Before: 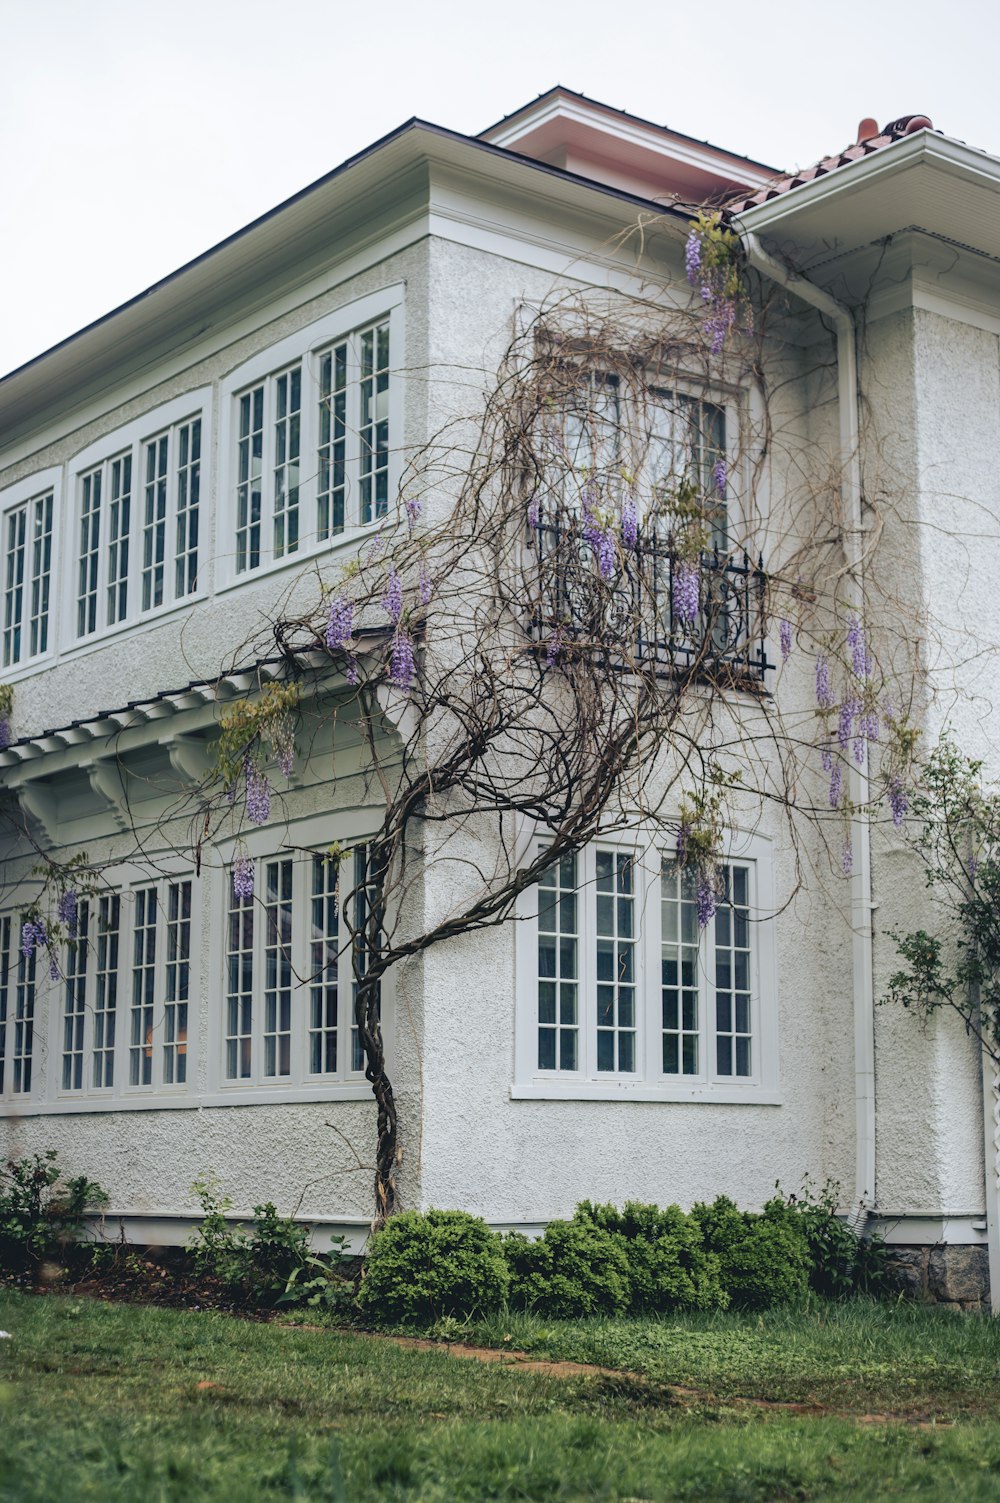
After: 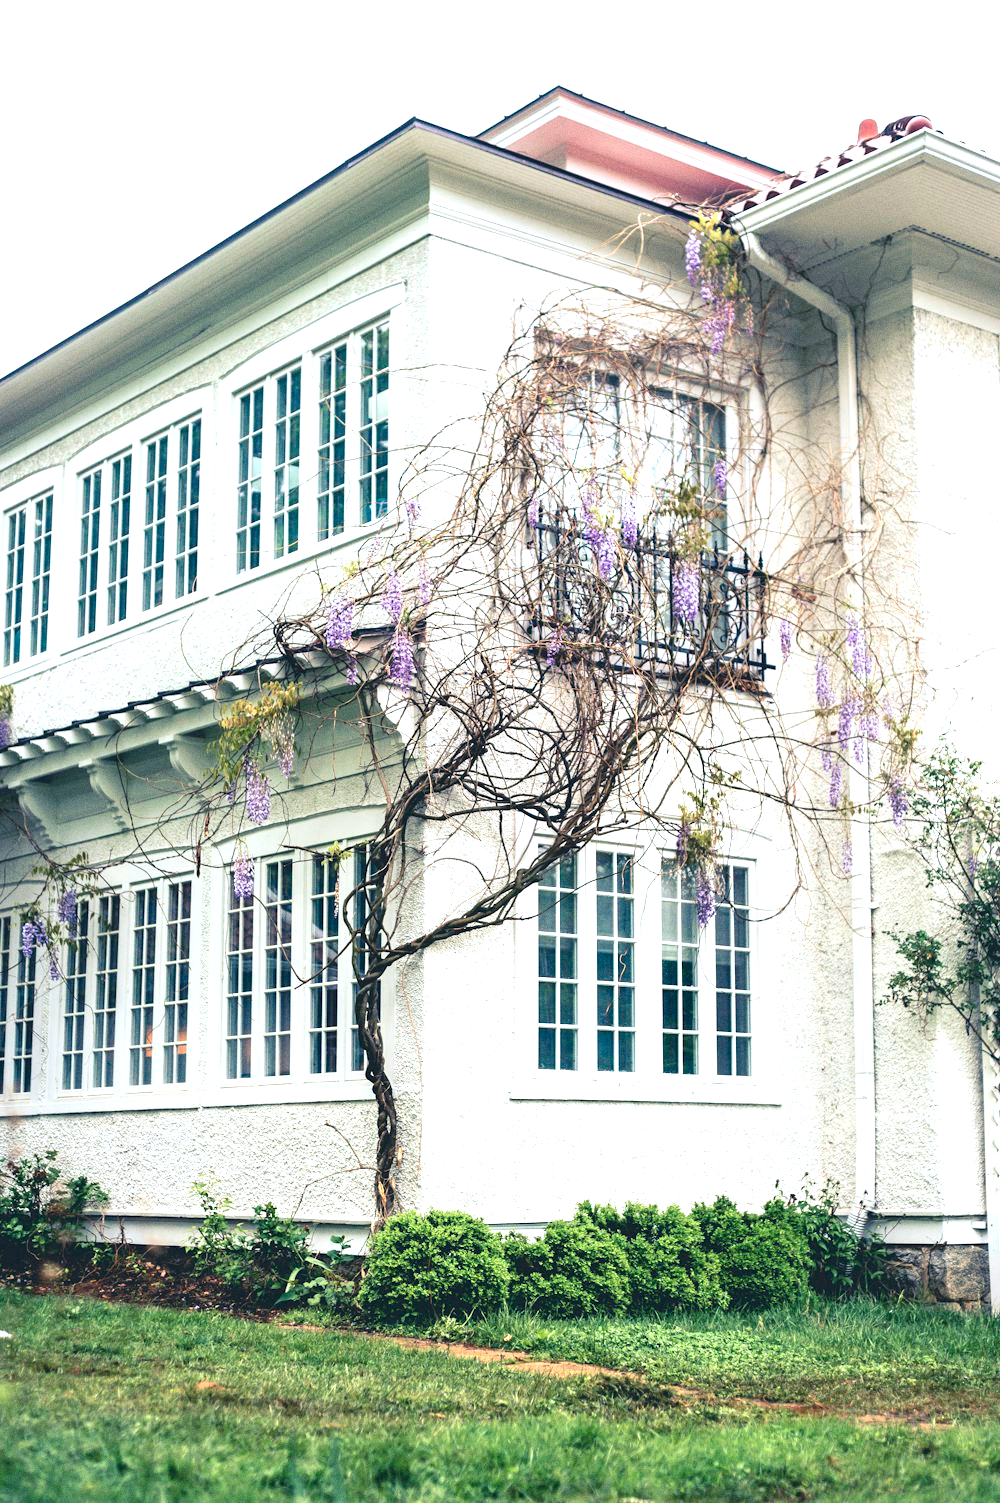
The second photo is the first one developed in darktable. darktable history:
grain: coarseness 0.09 ISO
exposure: black level correction 0, exposure 1.379 EV, compensate exposure bias true, compensate highlight preservation false
